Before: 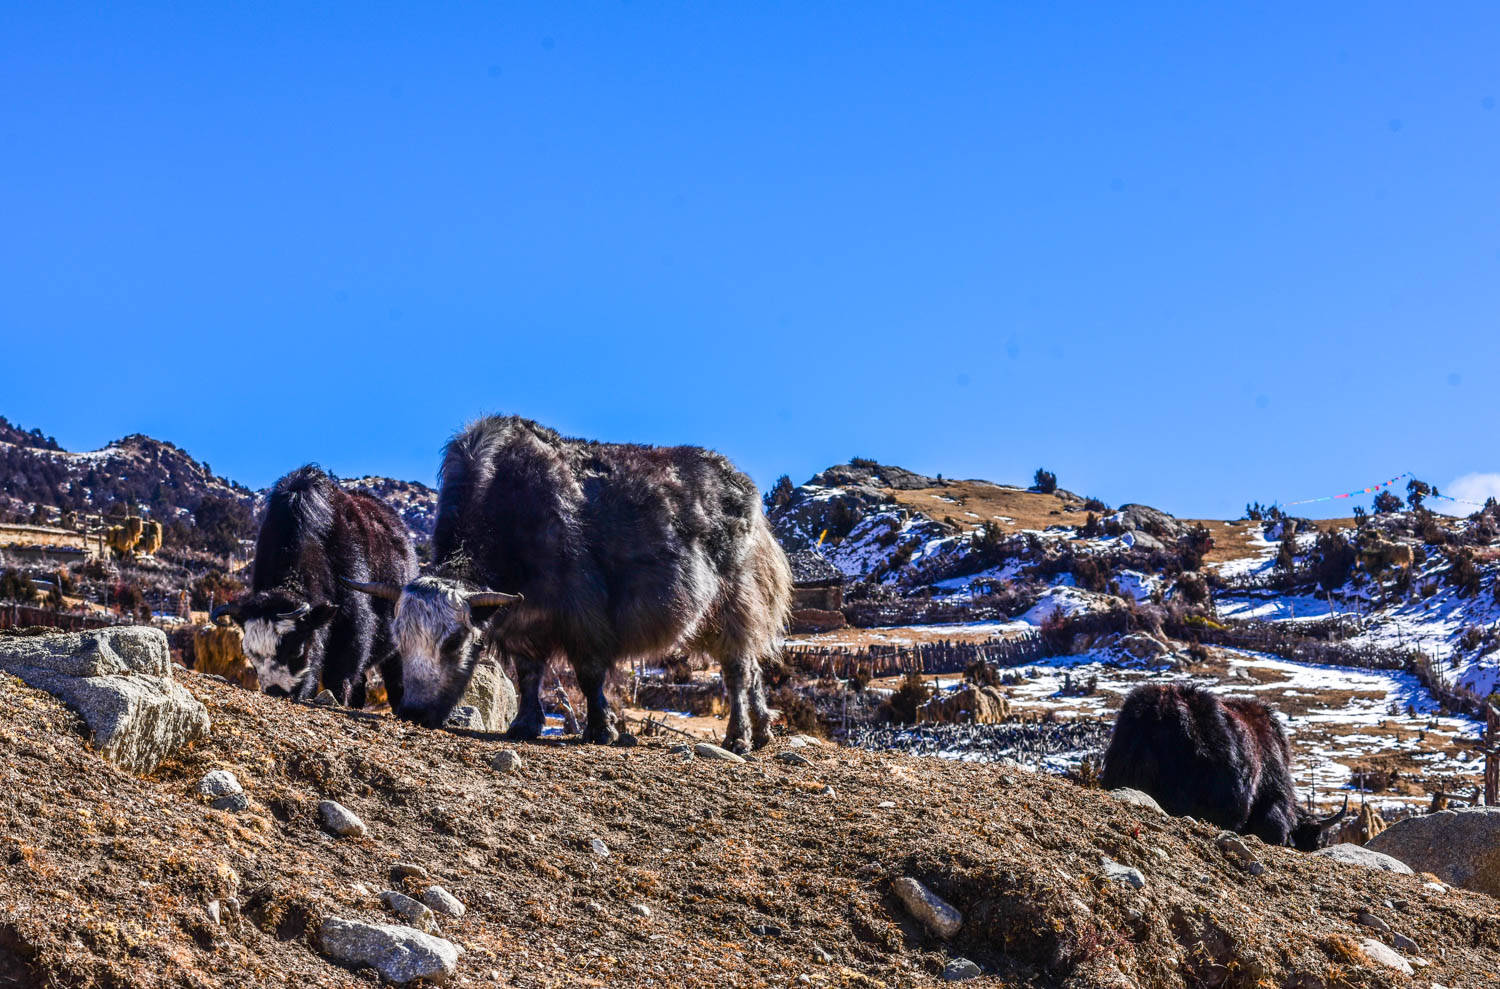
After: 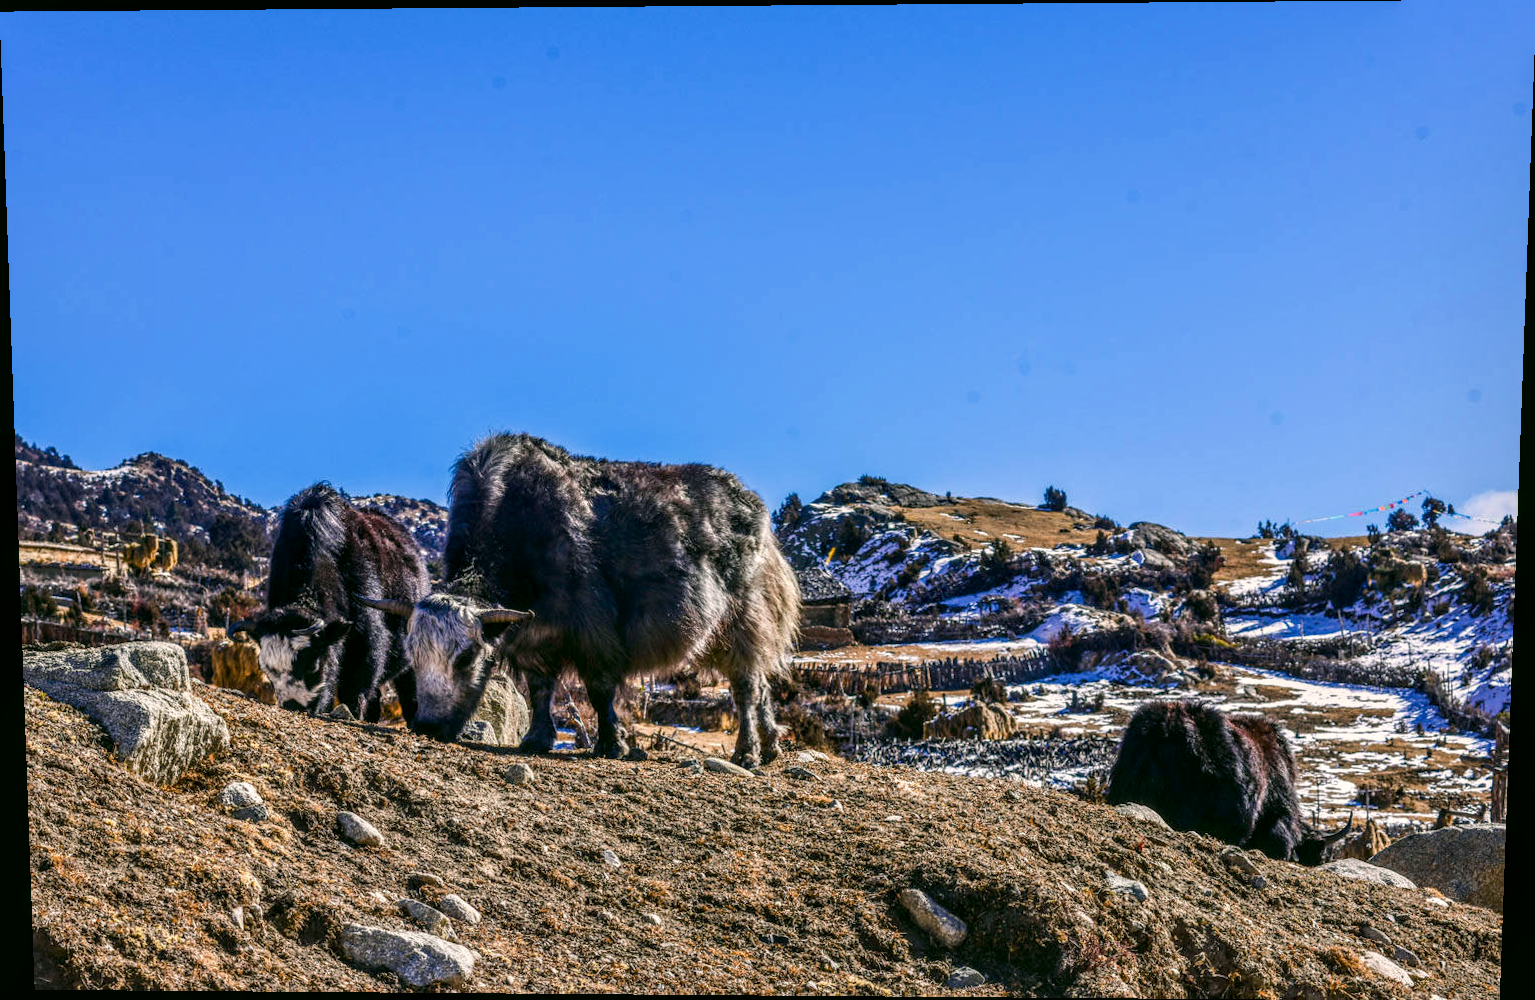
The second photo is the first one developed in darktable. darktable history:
local contrast: on, module defaults
tone equalizer: -8 EV -1.84 EV, -7 EV -1.16 EV, -6 EV -1.62 EV, smoothing diameter 25%, edges refinement/feathering 10, preserve details guided filter
rotate and perspective: lens shift (vertical) 0.048, lens shift (horizontal) -0.024, automatic cropping off
color correction: highlights a* 4.02, highlights b* 4.98, shadows a* -7.55, shadows b* 4.98
